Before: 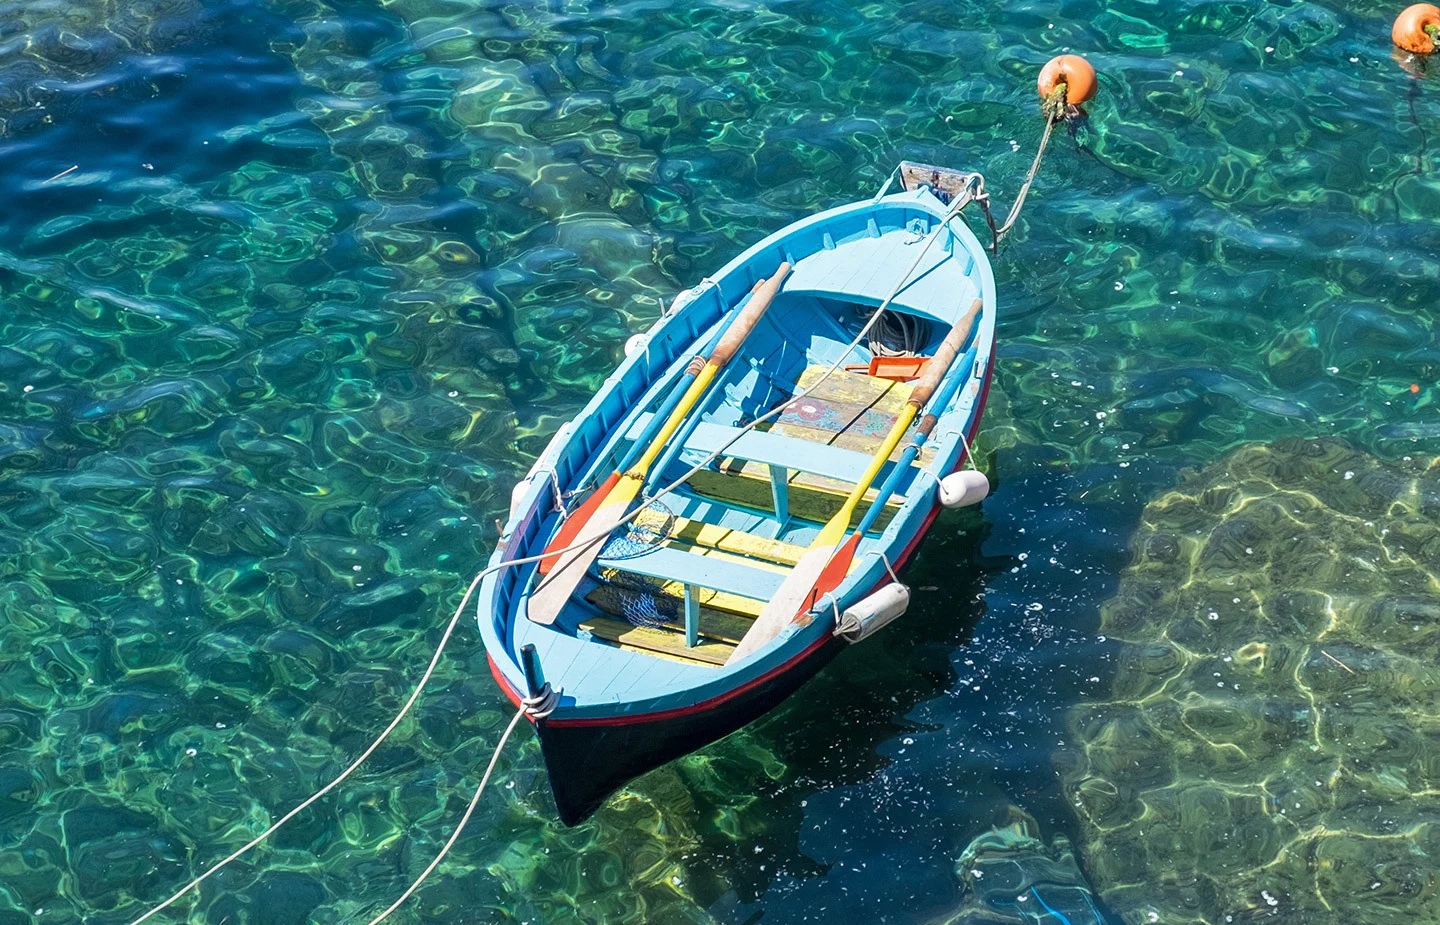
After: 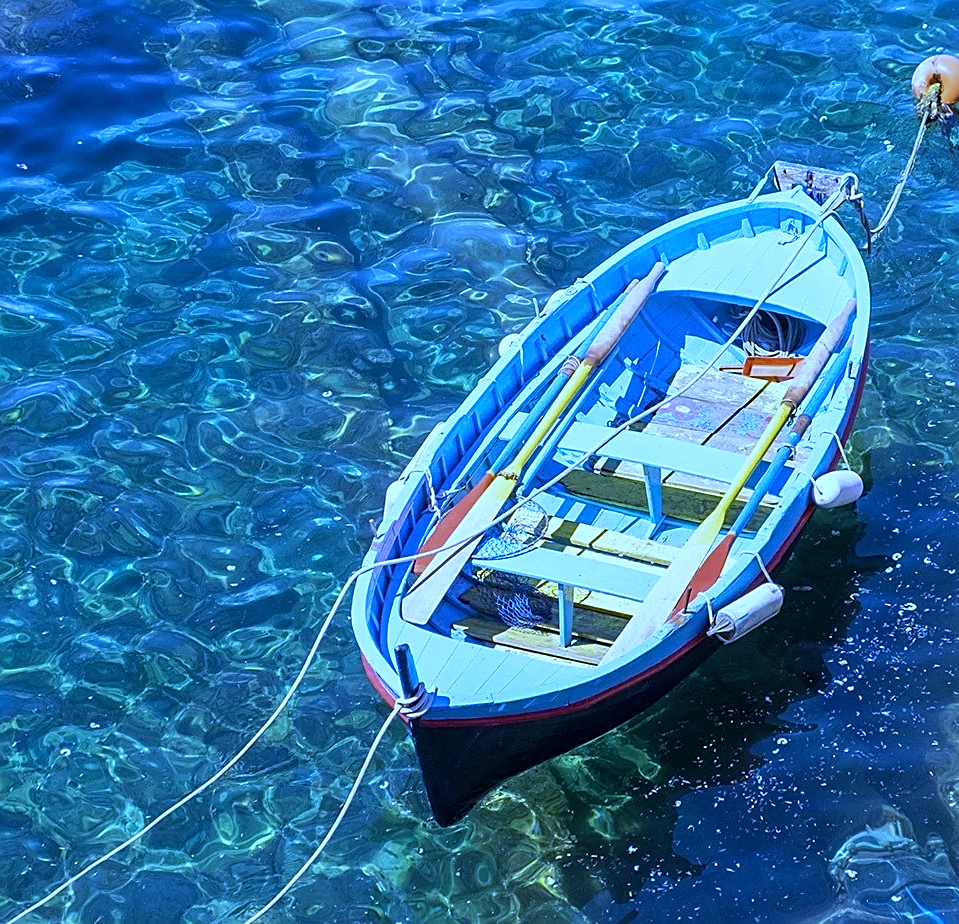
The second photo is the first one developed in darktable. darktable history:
sharpen: on, module defaults
crop and rotate: left 8.786%, right 24.548%
white balance: red 0.766, blue 1.537
